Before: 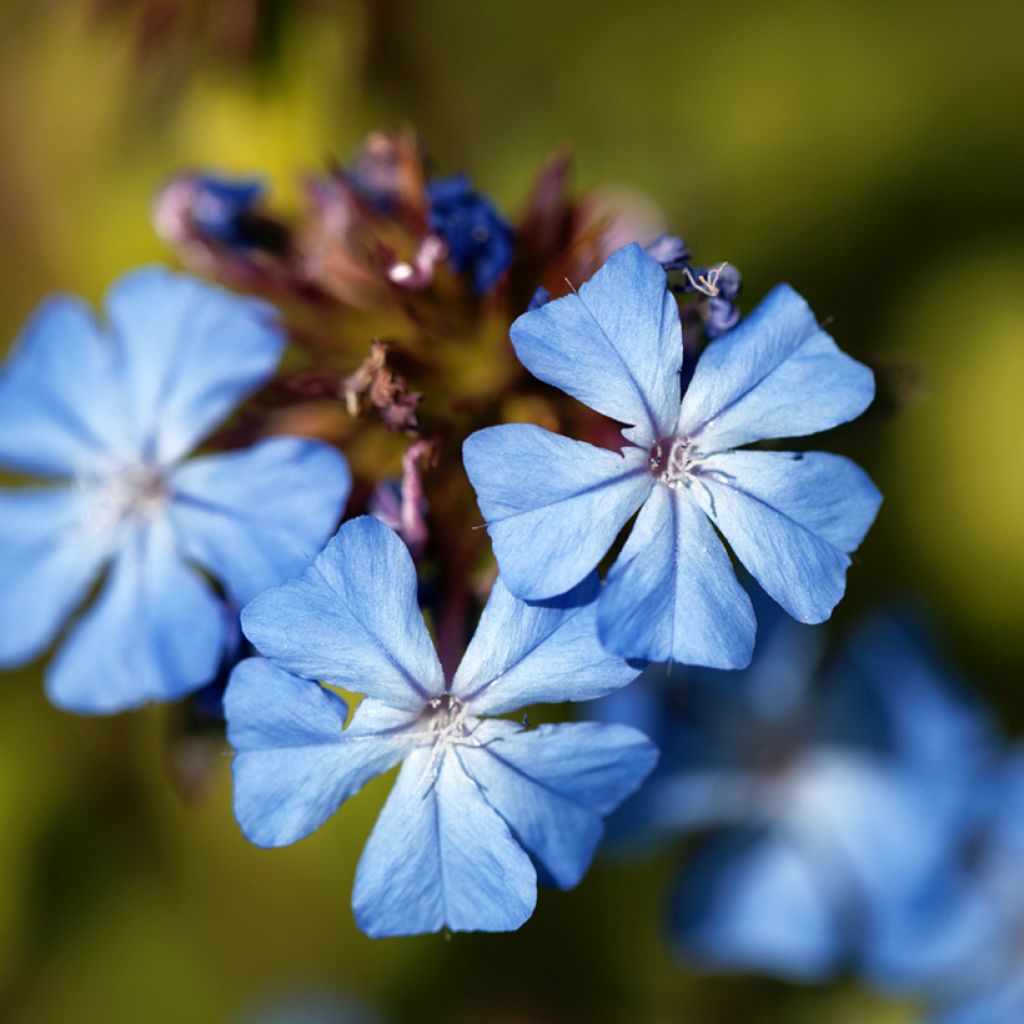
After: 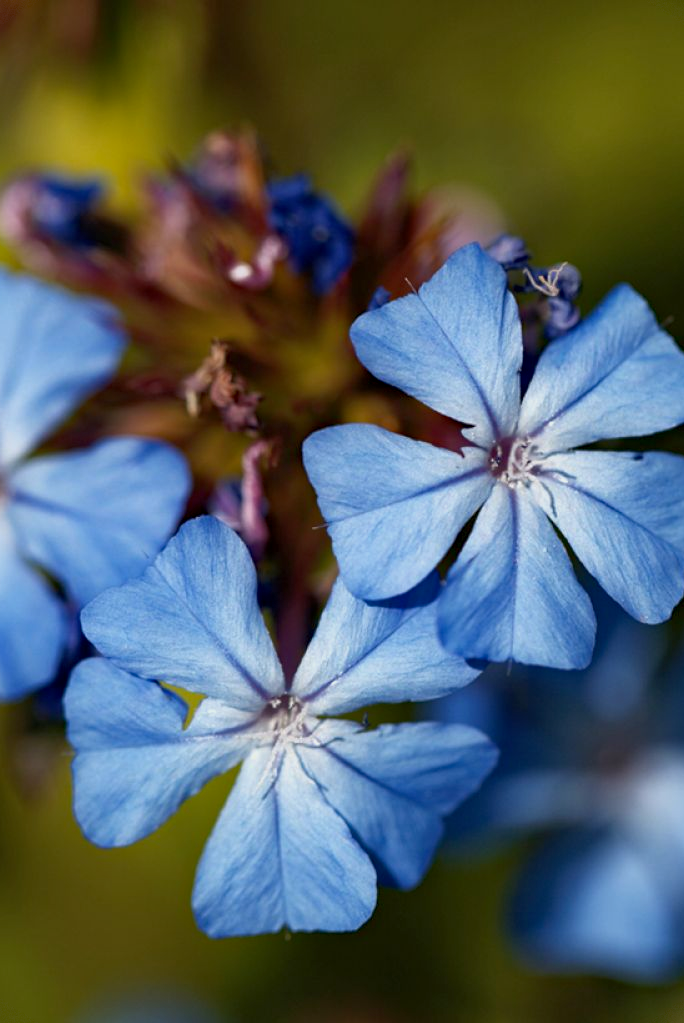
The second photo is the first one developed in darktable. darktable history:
crop and rotate: left 15.712%, right 17.438%
vignetting: fall-off start 116.11%, fall-off radius 59.05%, dithering 8-bit output, unbound false
tone equalizer: -8 EV 0.246 EV, -7 EV 0.409 EV, -6 EV 0.417 EV, -5 EV 0.284 EV, -3 EV -0.256 EV, -2 EV -0.395 EV, -1 EV -0.429 EV, +0 EV -0.241 EV
haze removal: adaptive false
